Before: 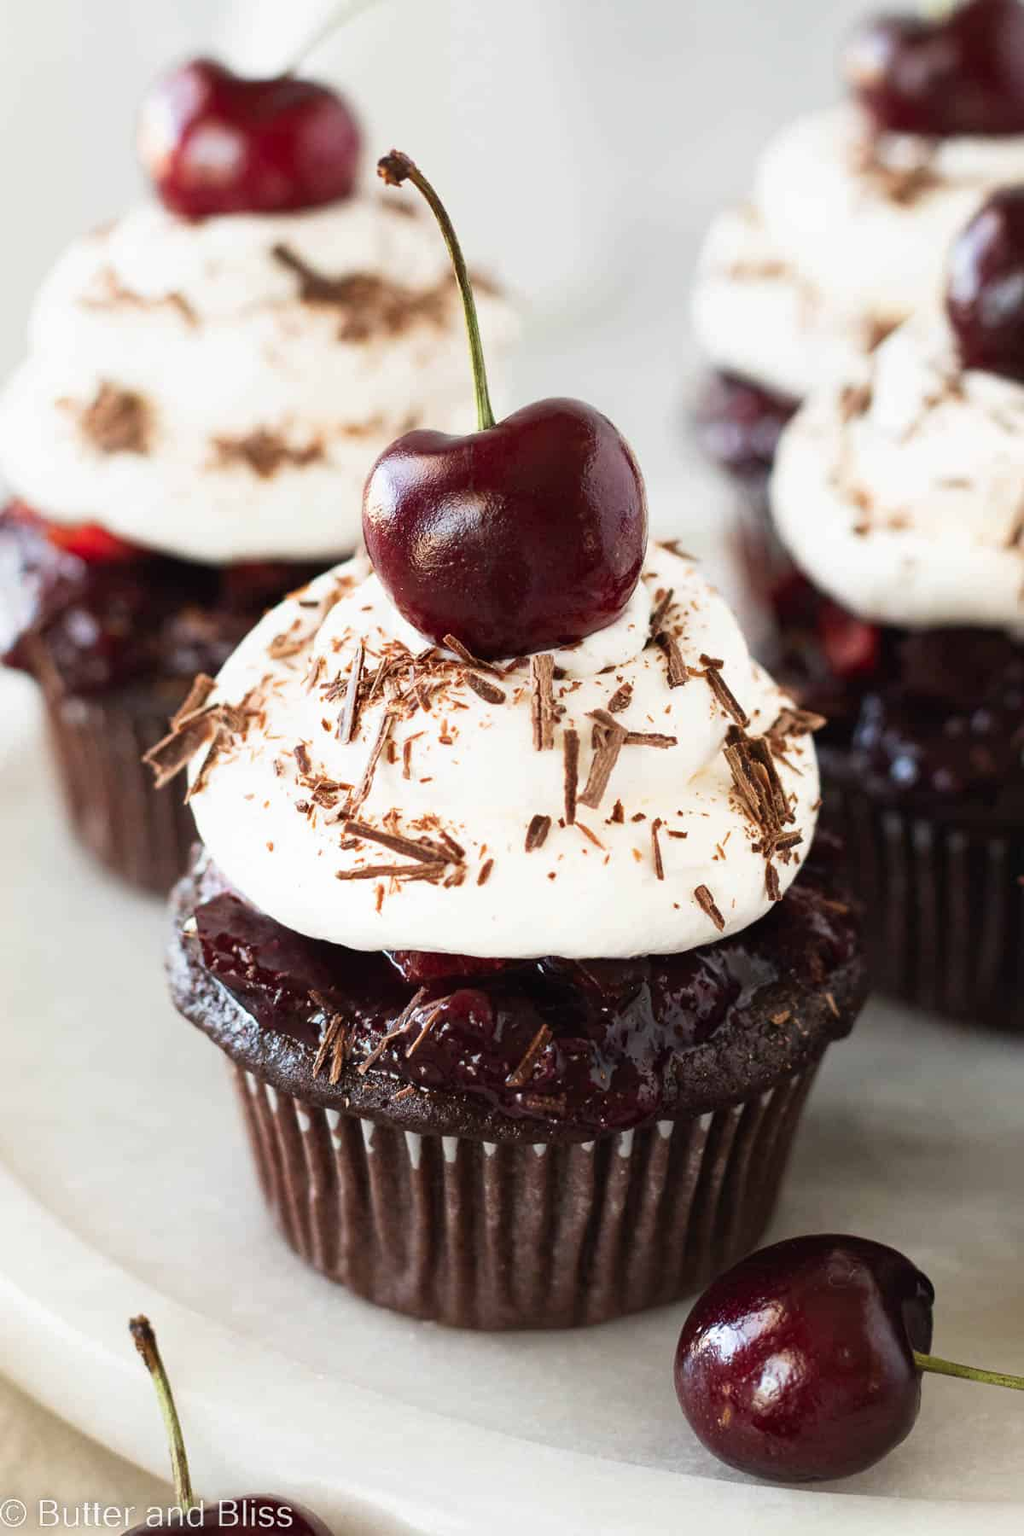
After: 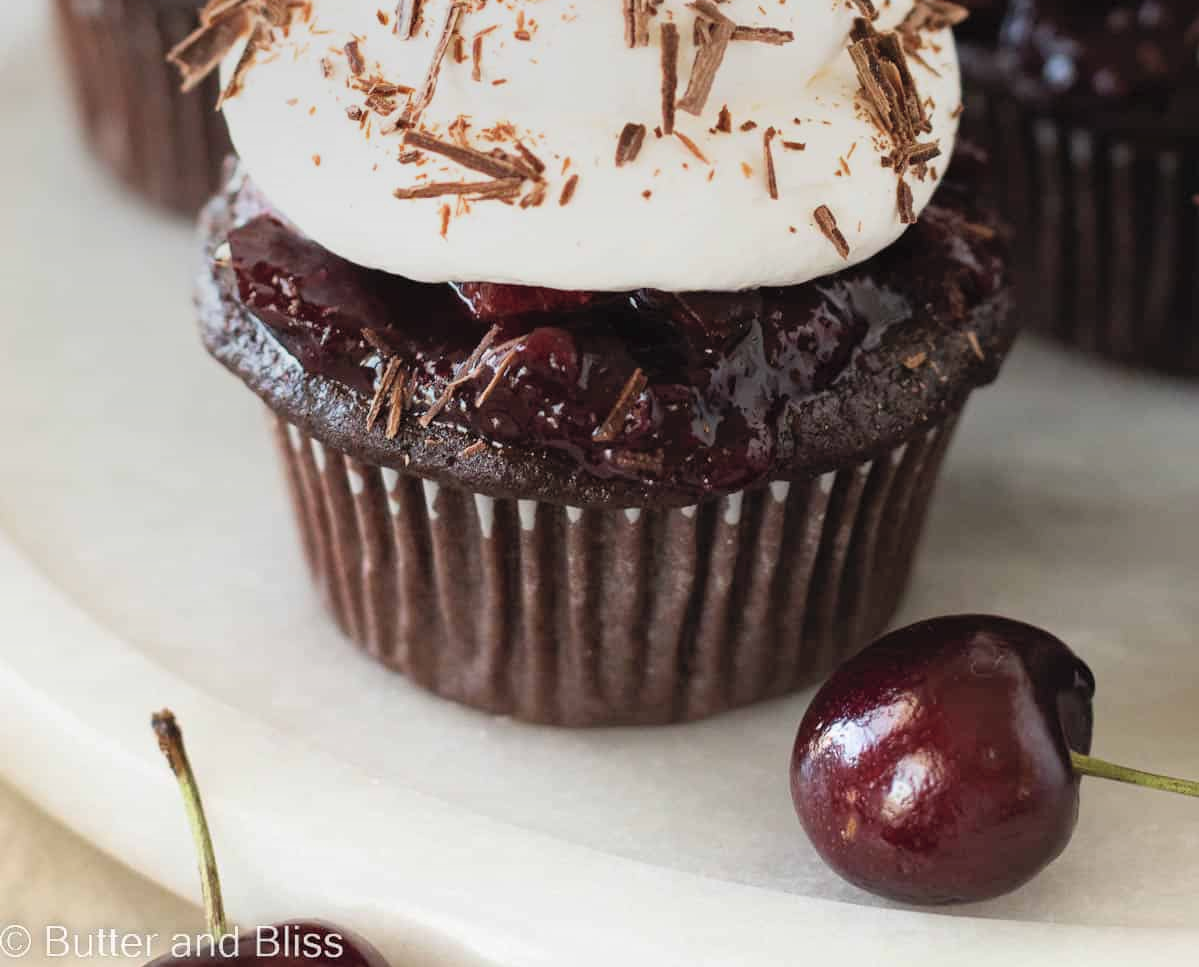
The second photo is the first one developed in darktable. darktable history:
contrast brightness saturation: brightness 0.13
crop and rotate: top 46.237%
graduated density: on, module defaults
